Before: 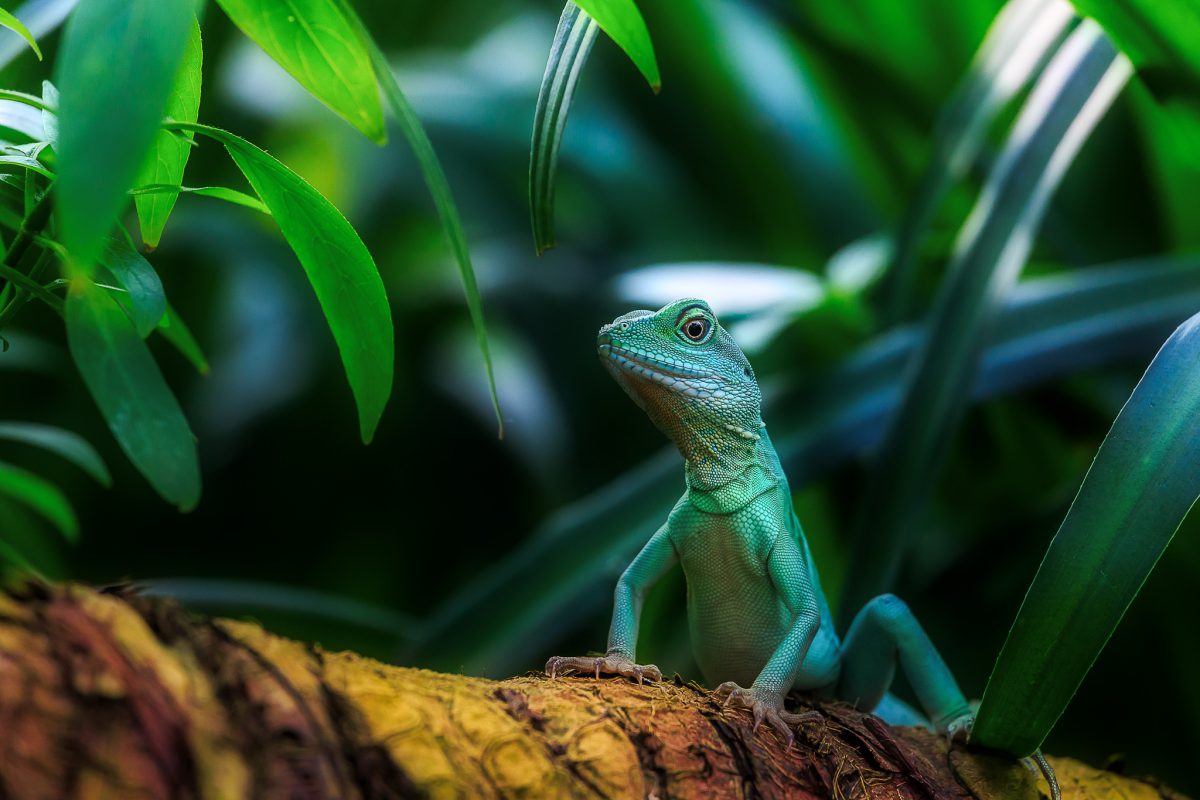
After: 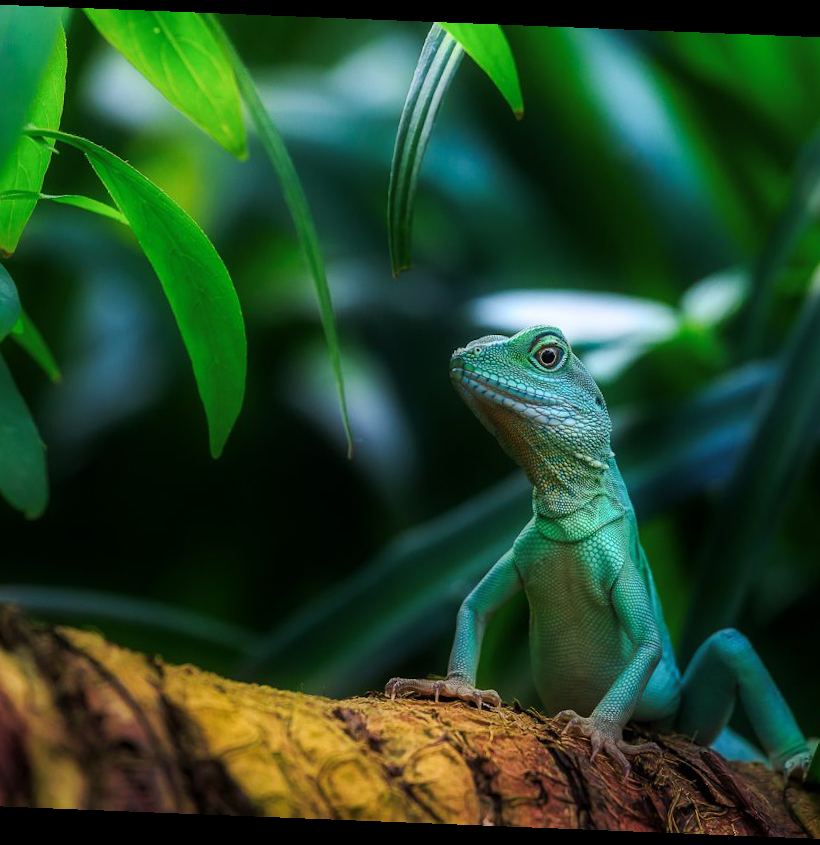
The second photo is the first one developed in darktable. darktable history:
crop and rotate: left 13.537%, right 19.796%
rotate and perspective: rotation 2.27°, automatic cropping off
